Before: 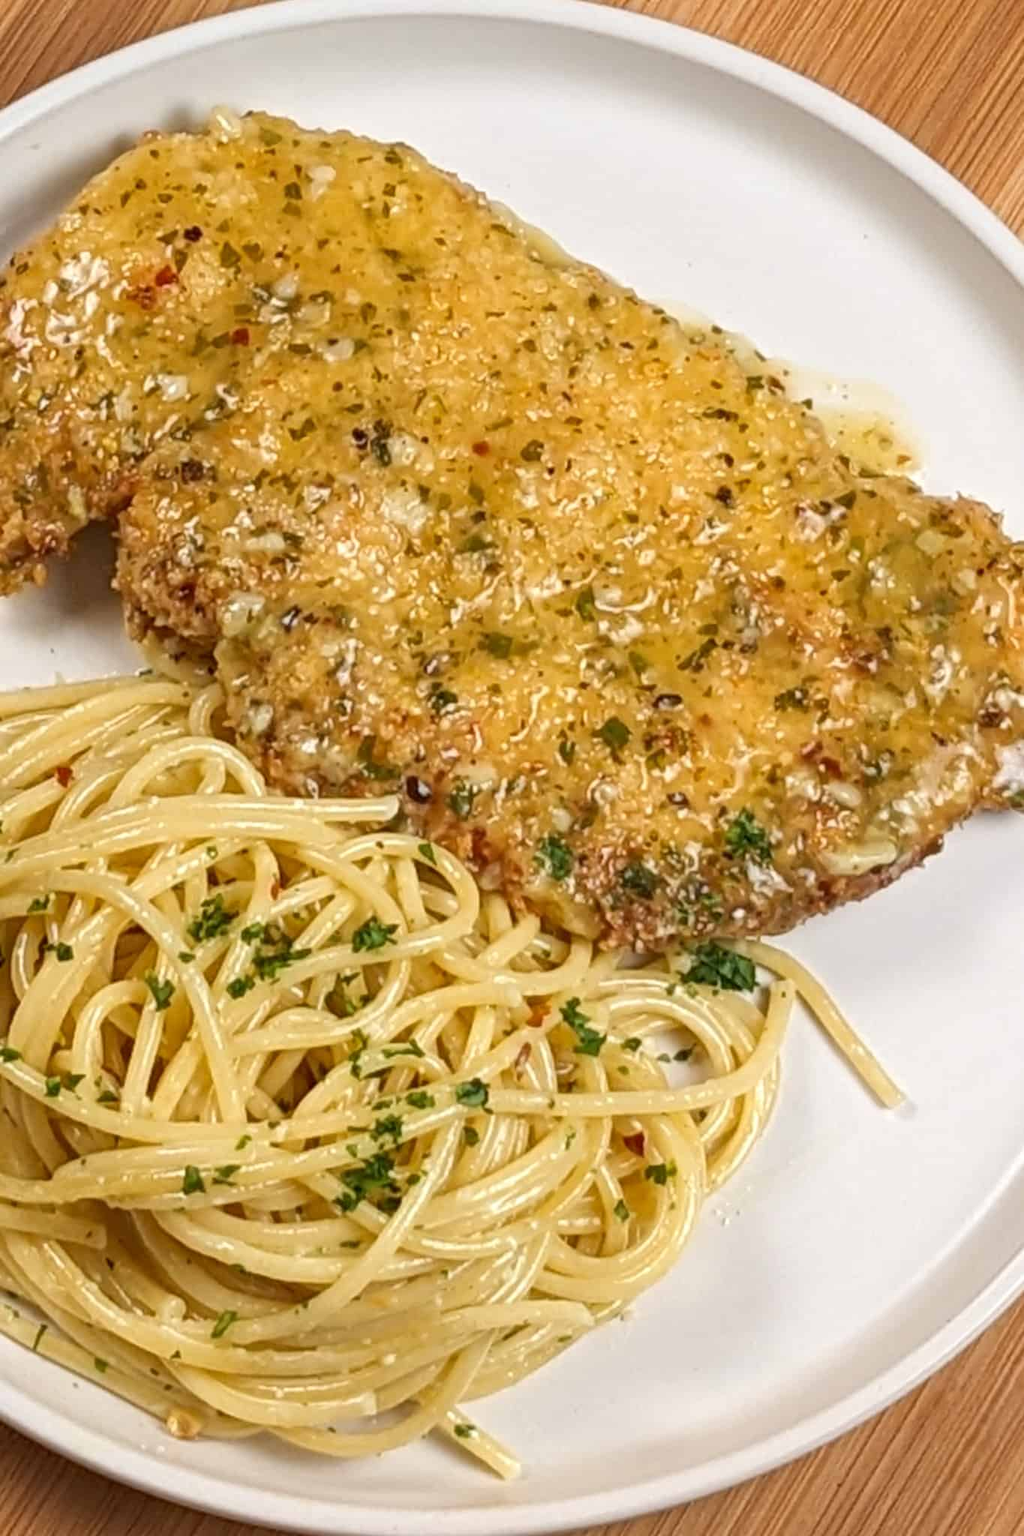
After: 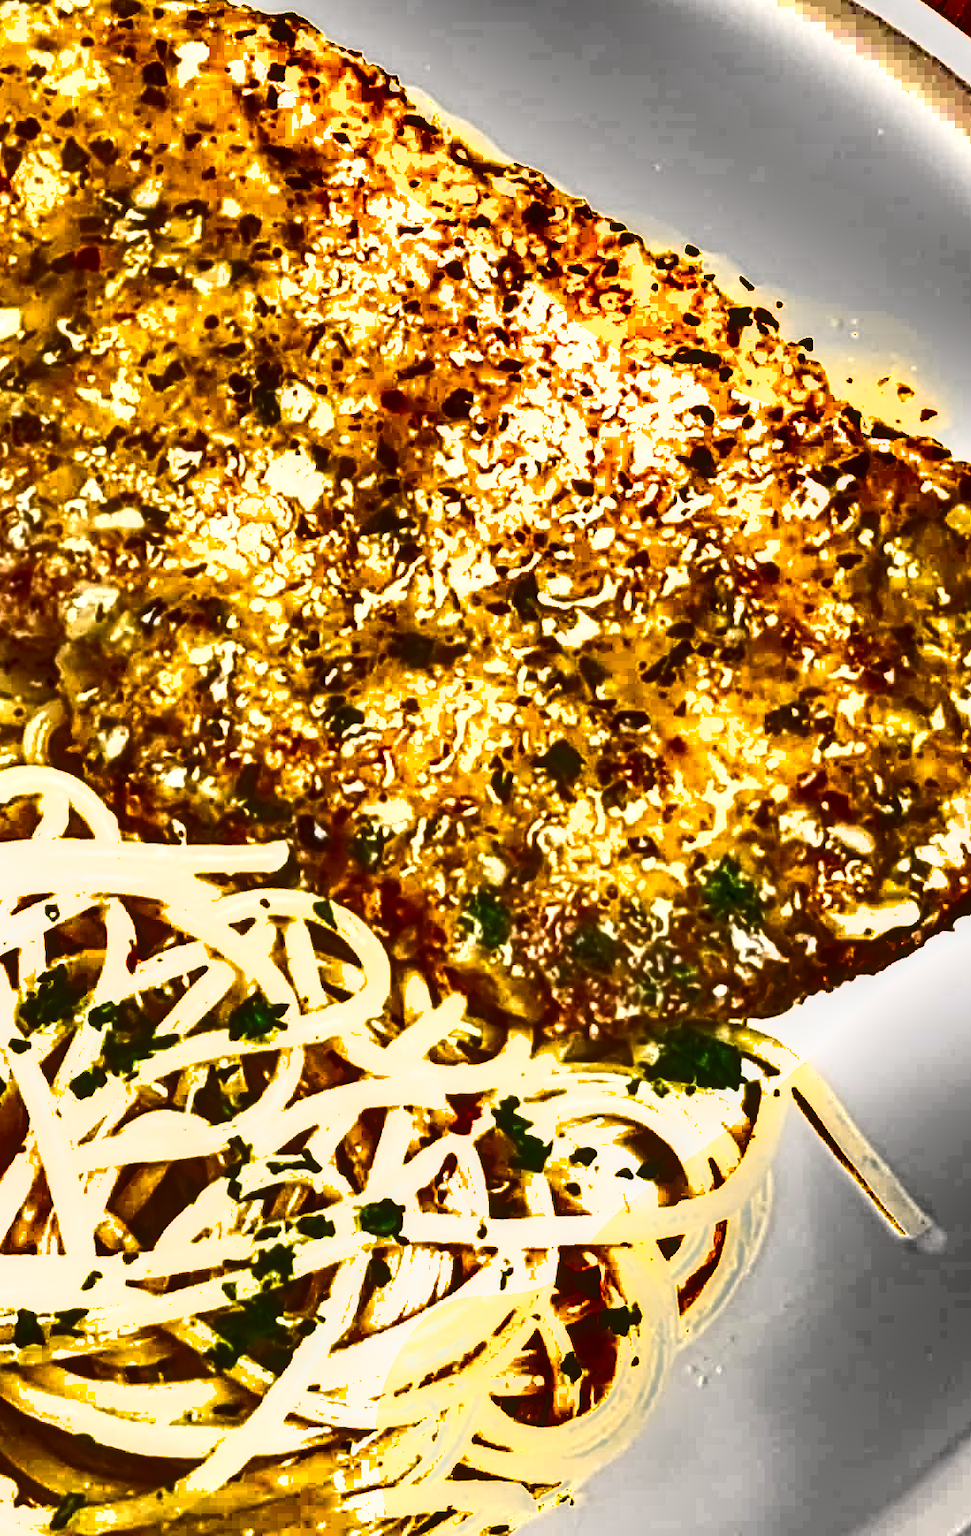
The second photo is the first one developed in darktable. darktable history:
local contrast: on, module defaults
crop: left 16.768%, top 8.653%, right 8.362%, bottom 12.485%
shadows and highlights: shadows 20.91, highlights -82.73, soften with gaussian
exposure: black level correction 0, exposure 1.1 EV, compensate exposure bias true, compensate highlight preservation false
